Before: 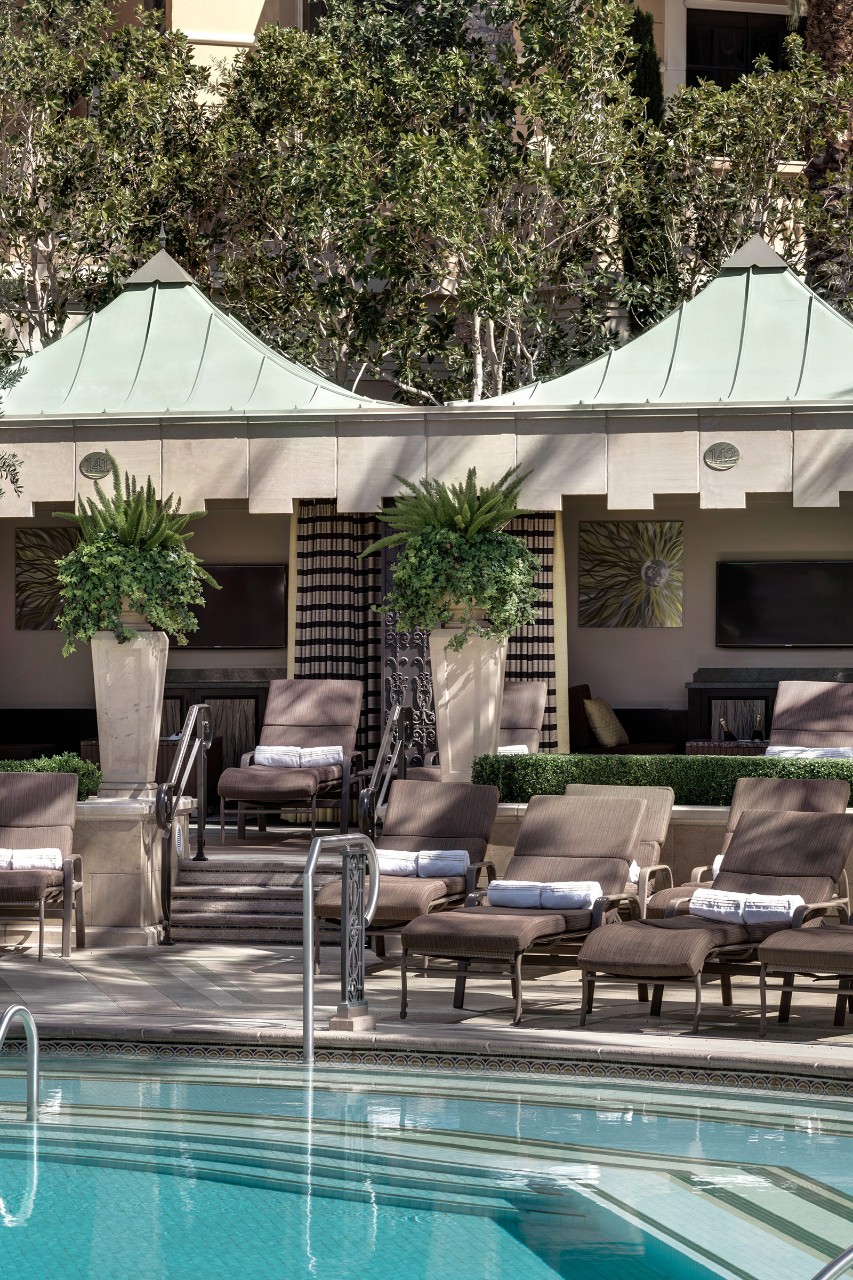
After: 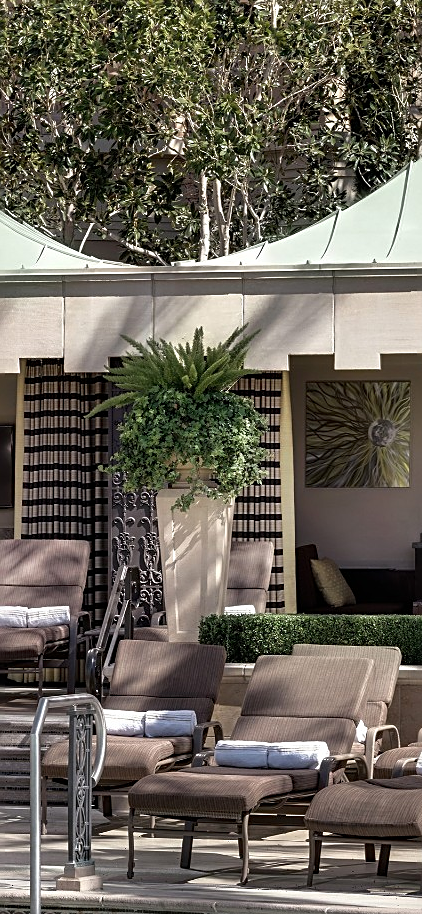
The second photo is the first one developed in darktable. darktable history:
sharpen: on, module defaults
crop: left 32.075%, top 10.976%, right 18.355%, bottom 17.596%
